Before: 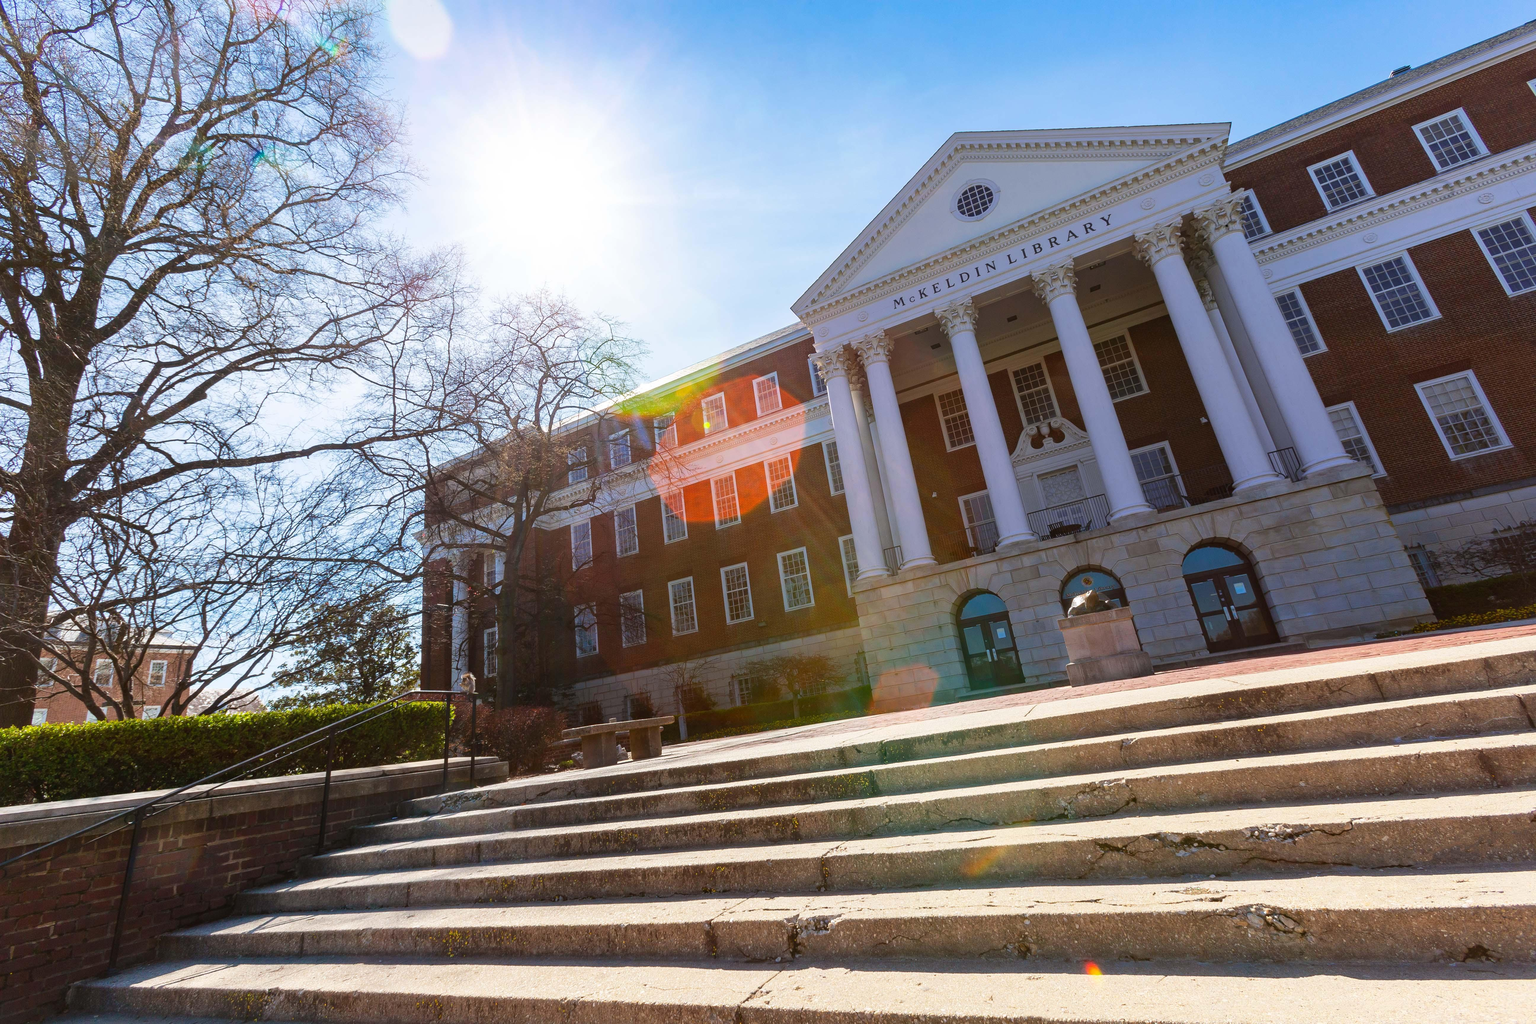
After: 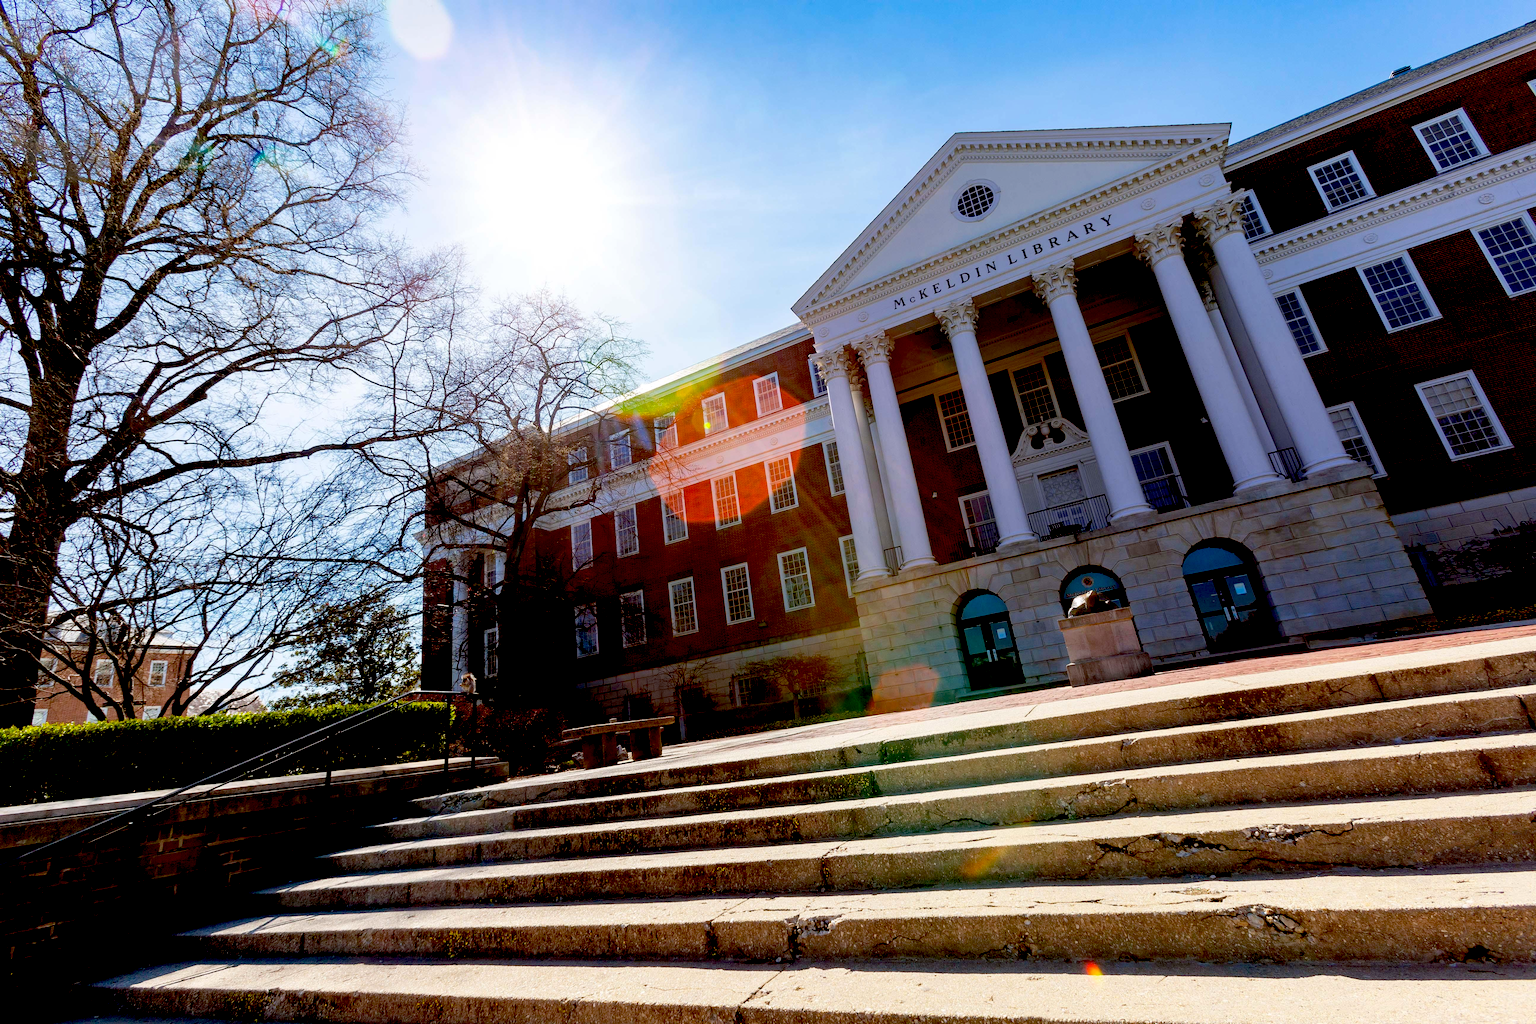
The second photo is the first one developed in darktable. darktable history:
exposure: black level correction 0.048, exposure 0.014 EV, compensate highlight preservation false
